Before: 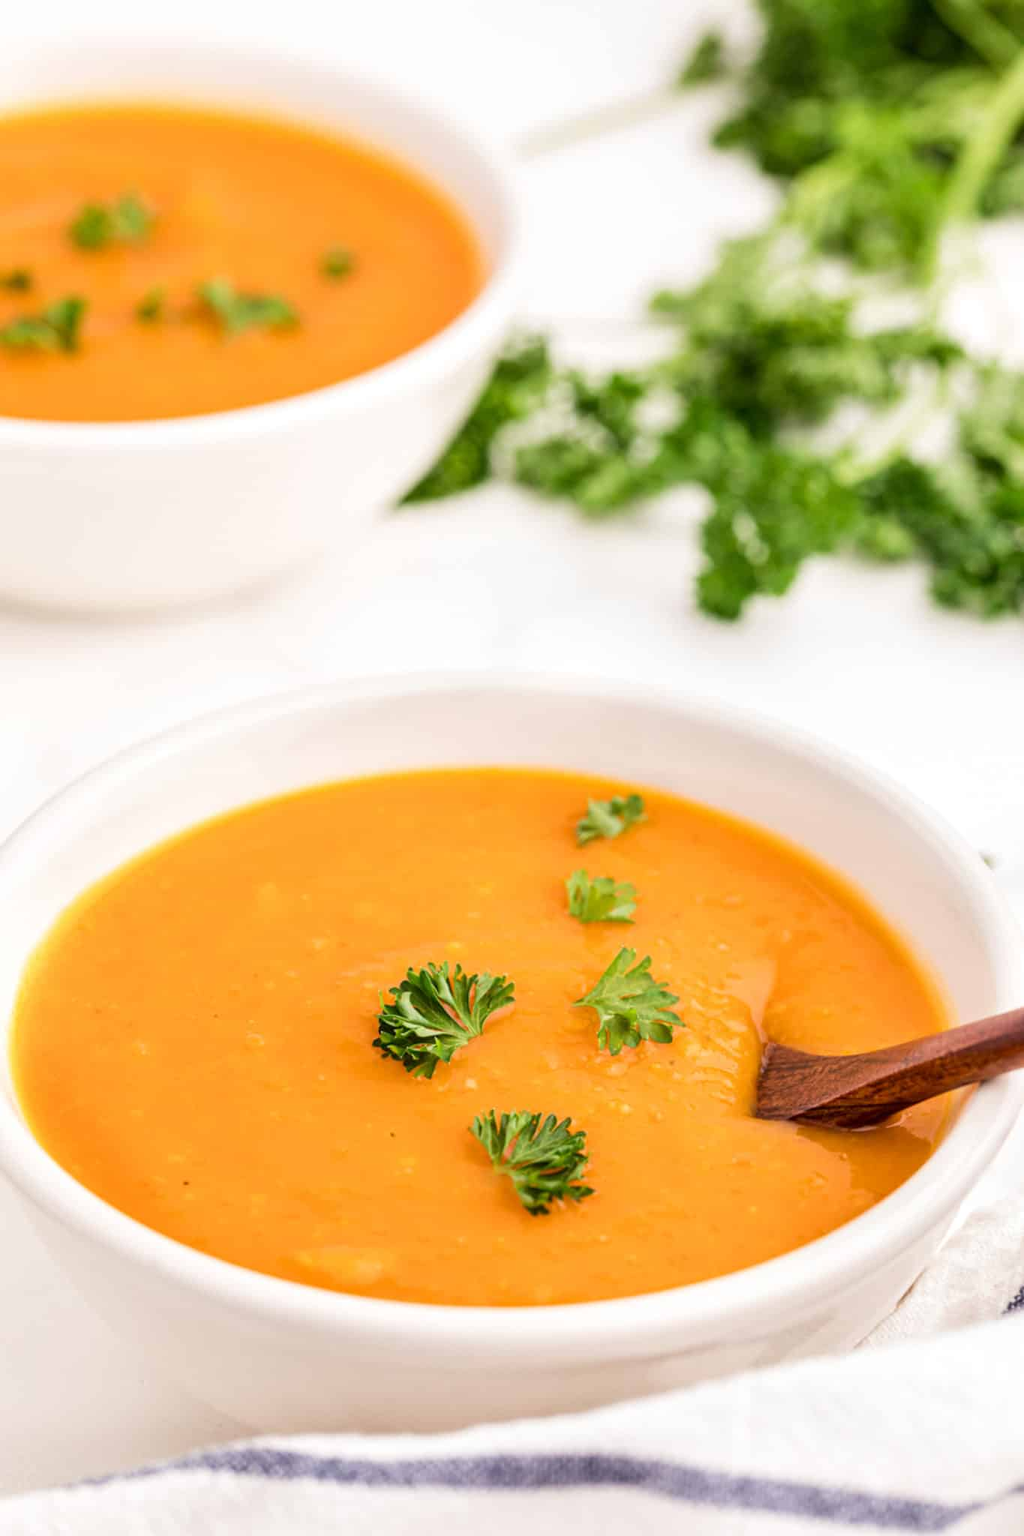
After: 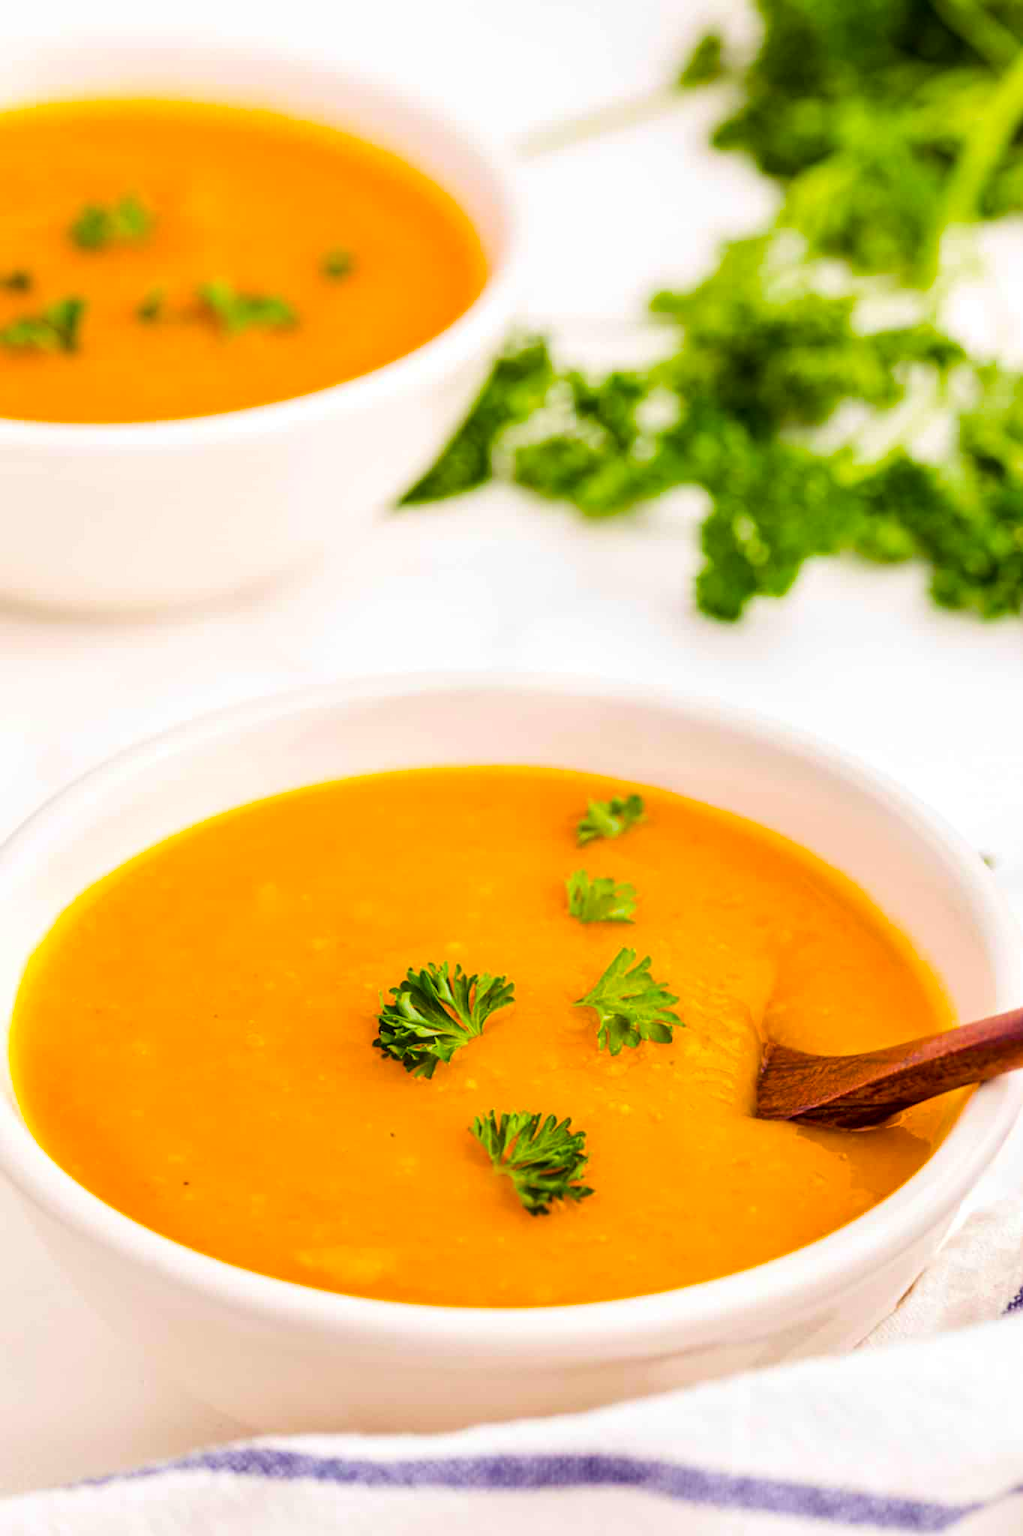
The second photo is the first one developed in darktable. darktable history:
color balance rgb: shadows lift › luminance -21.378%, shadows lift › chroma 8.996%, shadows lift › hue 284.93°, perceptual saturation grading › global saturation 30.963%, global vibrance 50.584%
